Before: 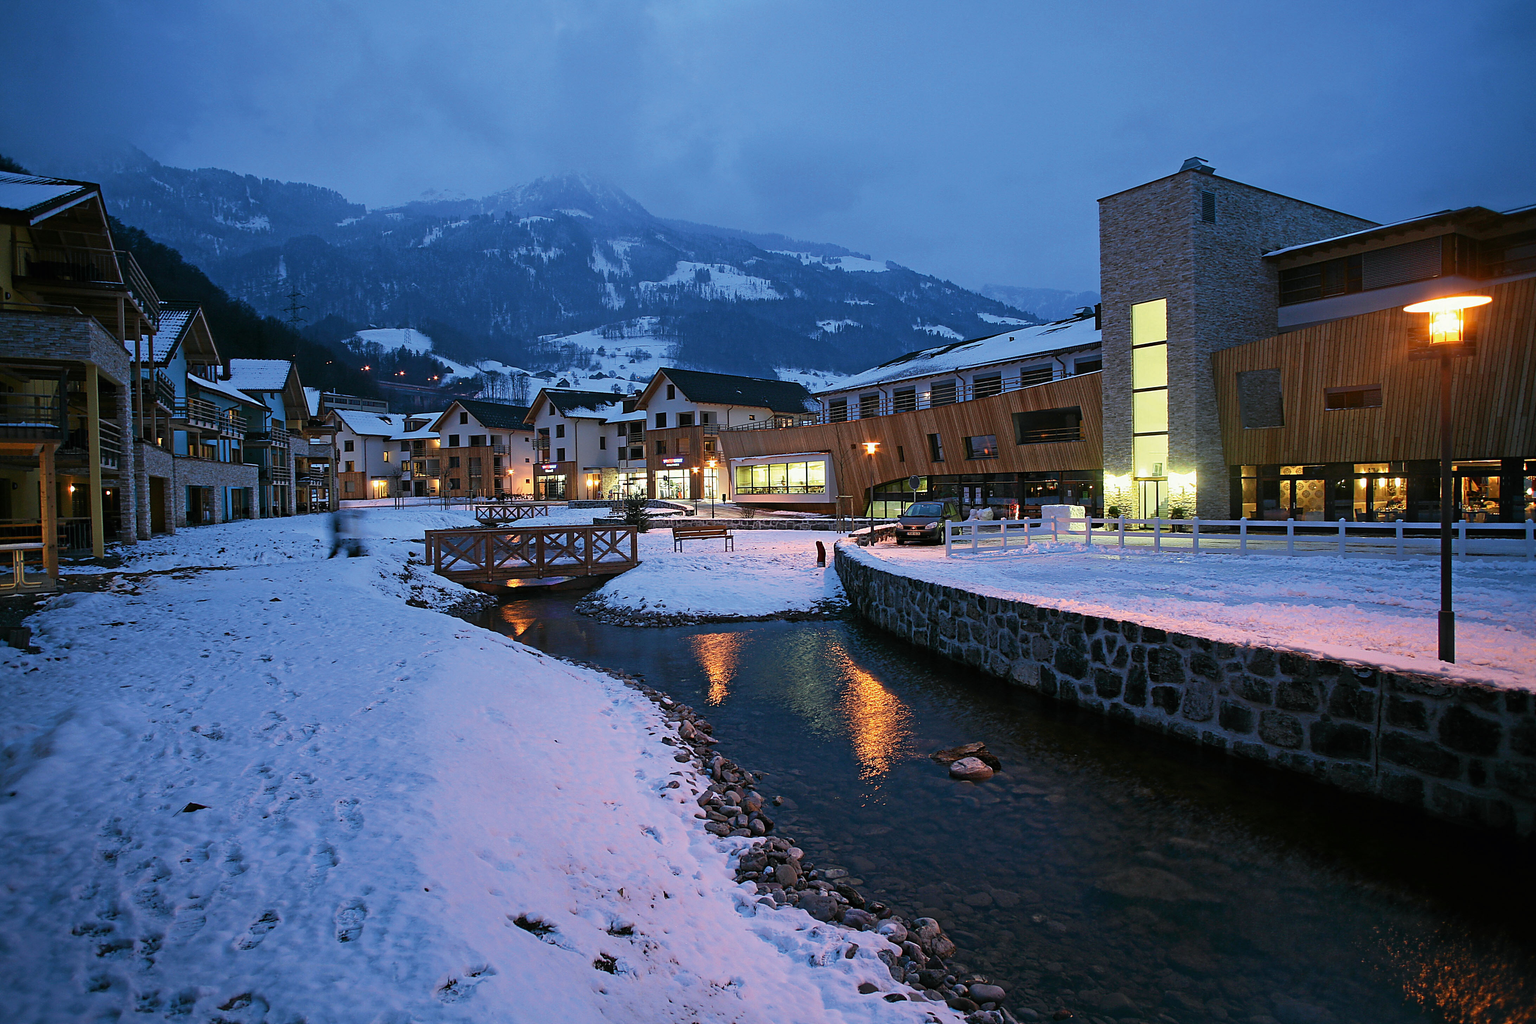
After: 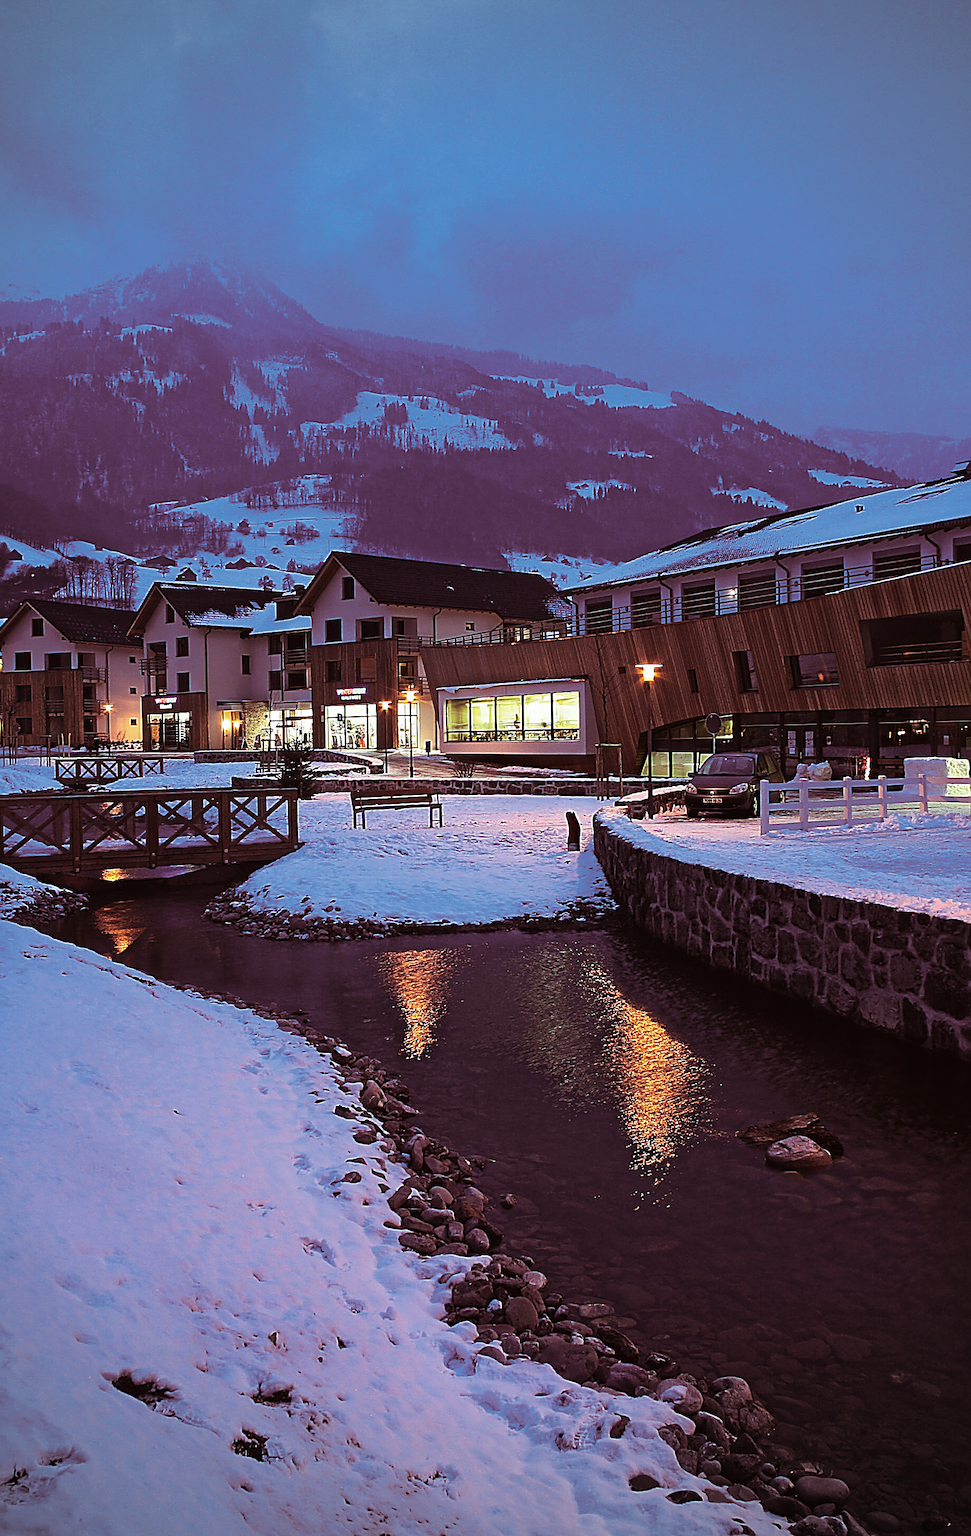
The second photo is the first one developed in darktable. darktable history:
white balance: red 0.988, blue 1.017
crop: left 28.583%, right 29.231%
vignetting: on, module defaults
exposure: black level correction -0.005, exposure 0.054 EV, compensate highlight preservation false
rgb levels: preserve colors max RGB
sharpen: on, module defaults
split-toning: on, module defaults
contrast brightness saturation: contrast 0.07, brightness -0.13, saturation 0.06
